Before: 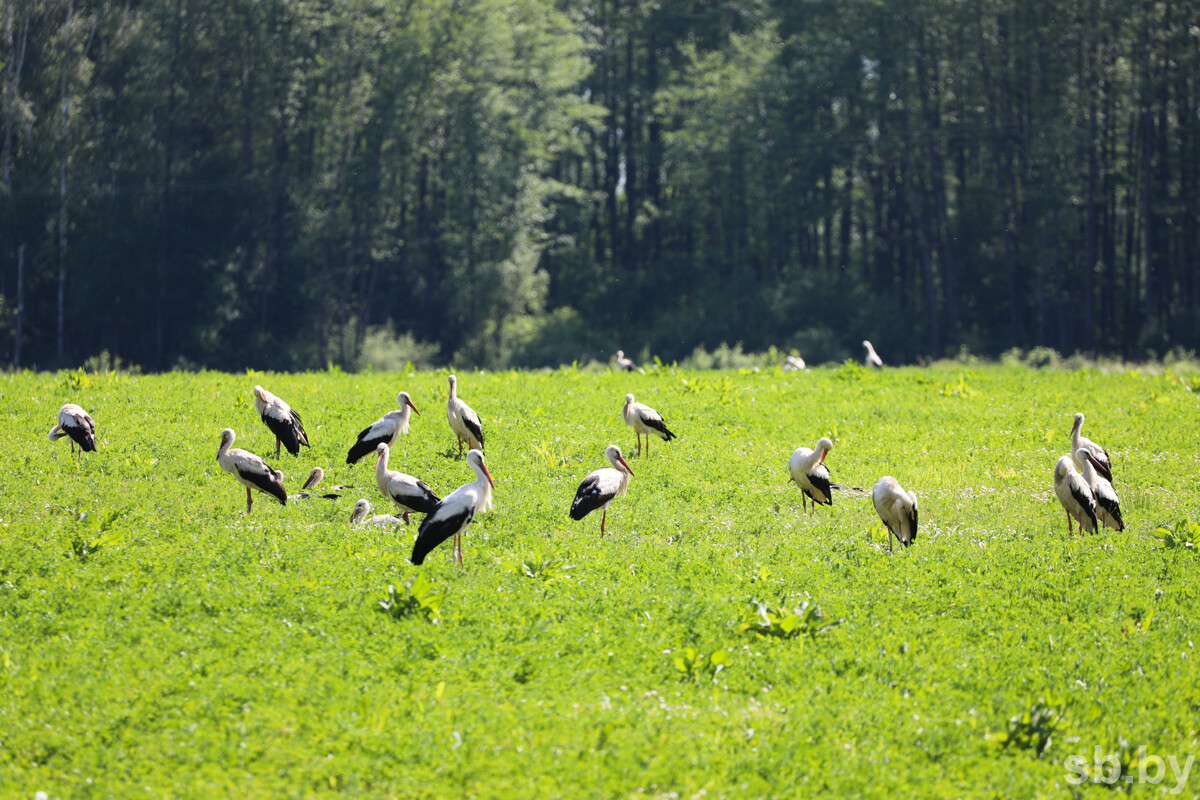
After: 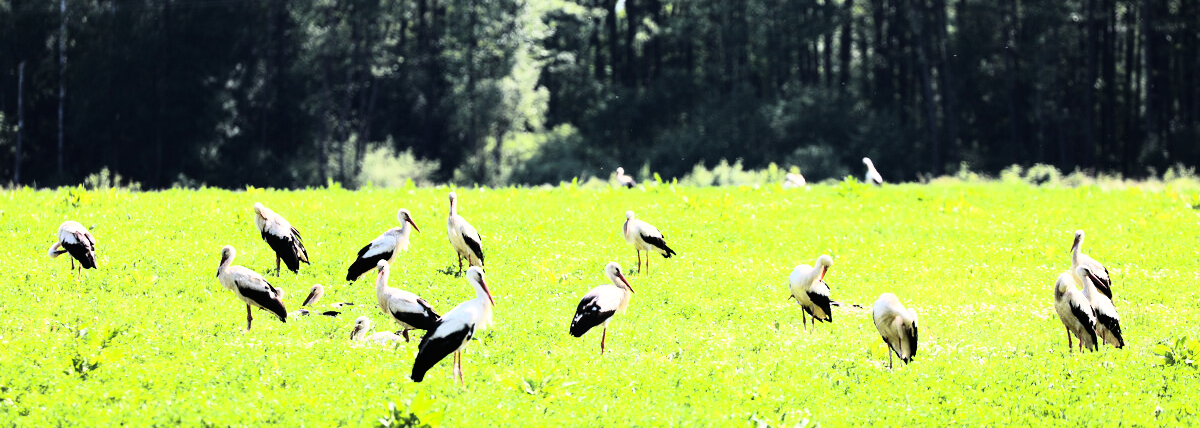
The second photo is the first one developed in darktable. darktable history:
tone equalizer: on, module defaults
rgb curve: curves: ch0 [(0, 0) (0.21, 0.15) (0.24, 0.21) (0.5, 0.75) (0.75, 0.96) (0.89, 0.99) (1, 1)]; ch1 [(0, 0.02) (0.21, 0.13) (0.25, 0.2) (0.5, 0.67) (0.75, 0.9) (0.89, 0.97) (1, 1)]; ch2 [(0, 0.02) (0.21, 0.13) (0.25, 0.2) (0.5, 0.67) (0.75, 0.9) (0.89, 0.97) (1, 1)], compensate middle gray true
crop and rotate: top 23.043%, bottom 23.437%
